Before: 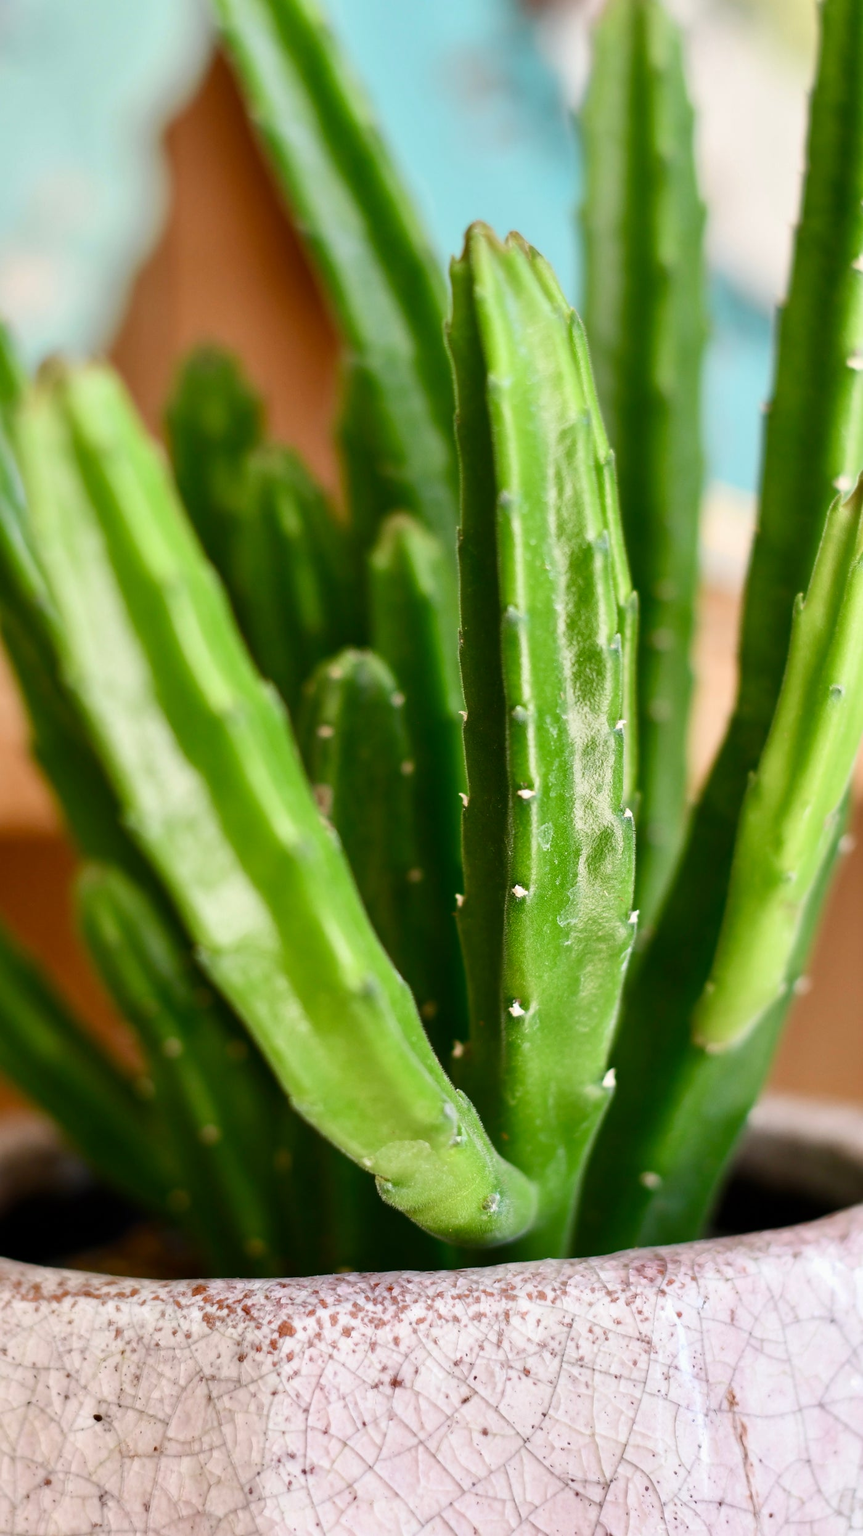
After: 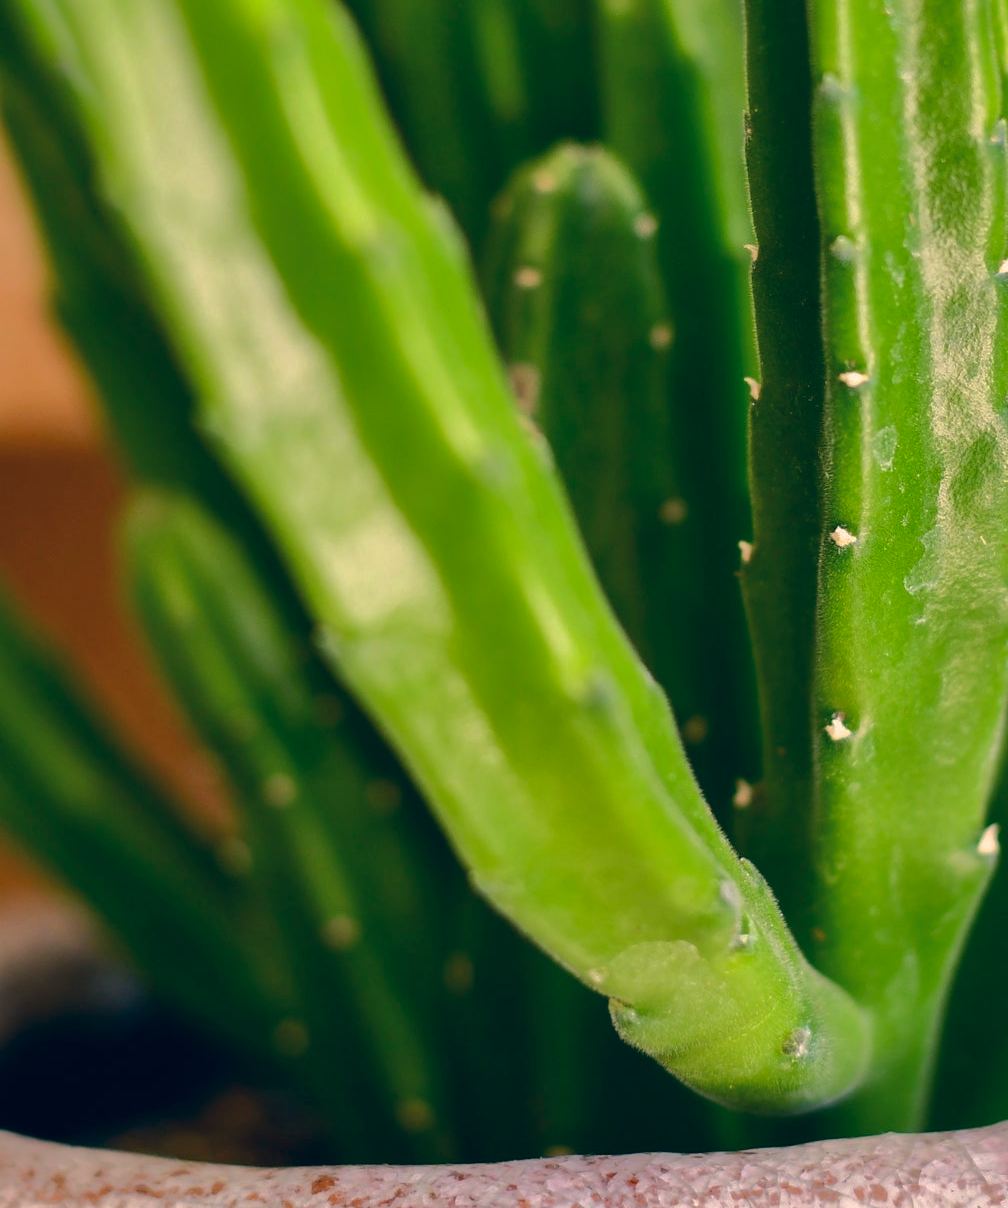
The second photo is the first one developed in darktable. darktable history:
crop: top 36.498%, right 27.964%, bottom 14.995%
shadows and highlights: shadows 25, highlights -70
color correction: highlights a* 10.32, highlights b* 14.66, shadows a* -9.59, shadows b* -15.02
tone equalizer: on, module defaults
